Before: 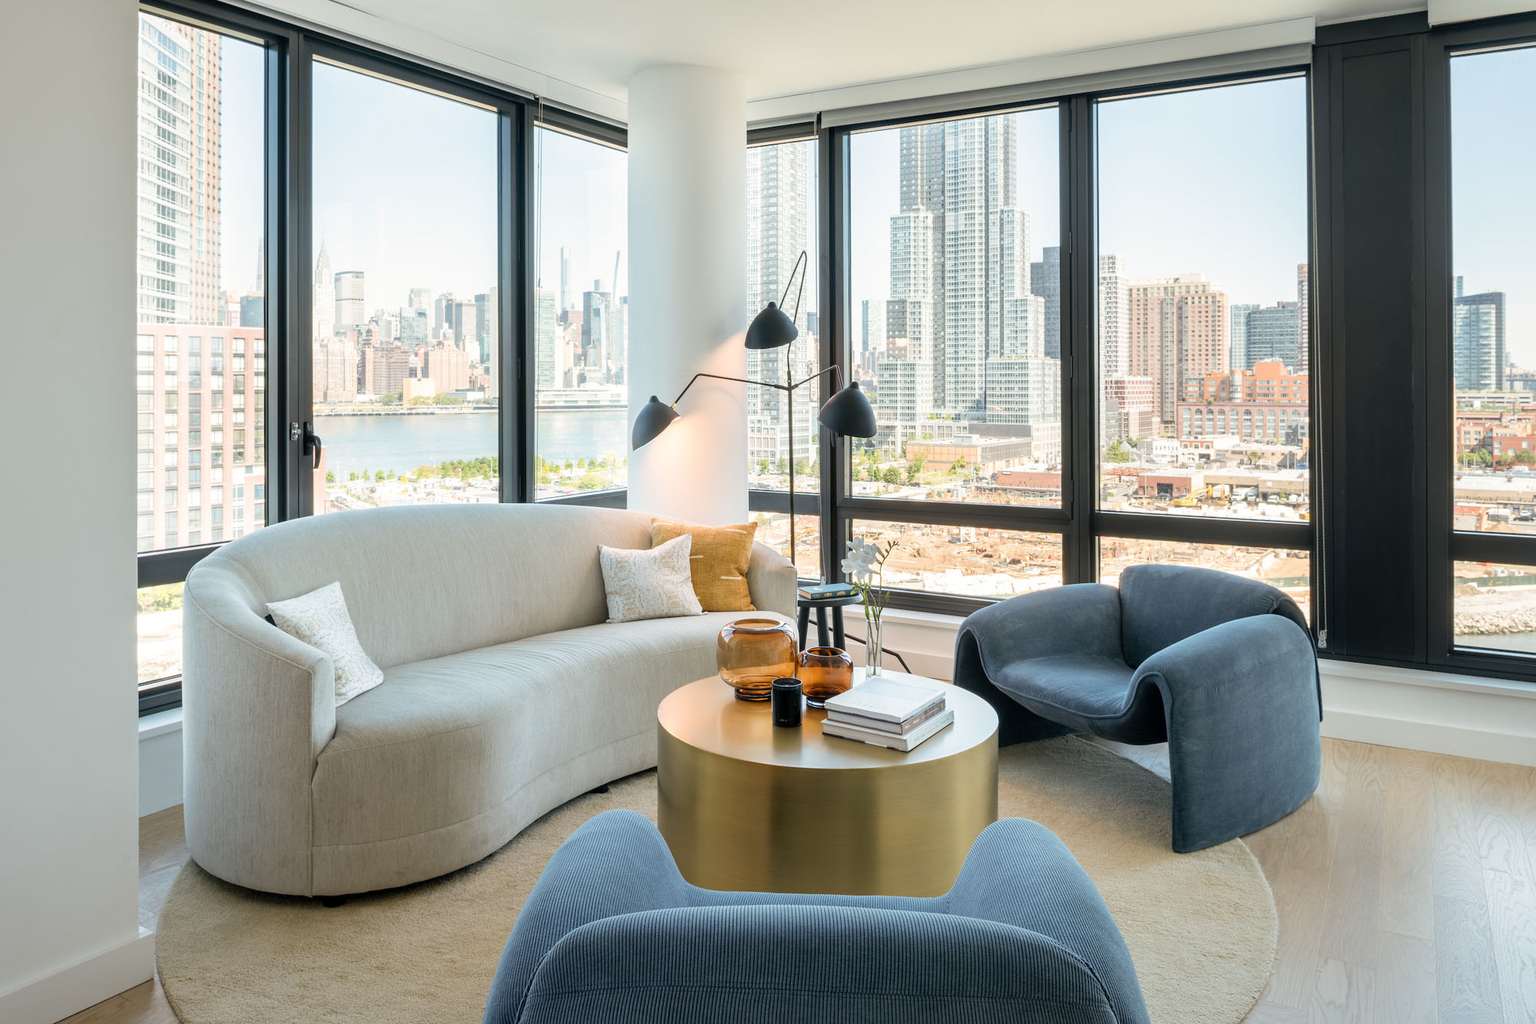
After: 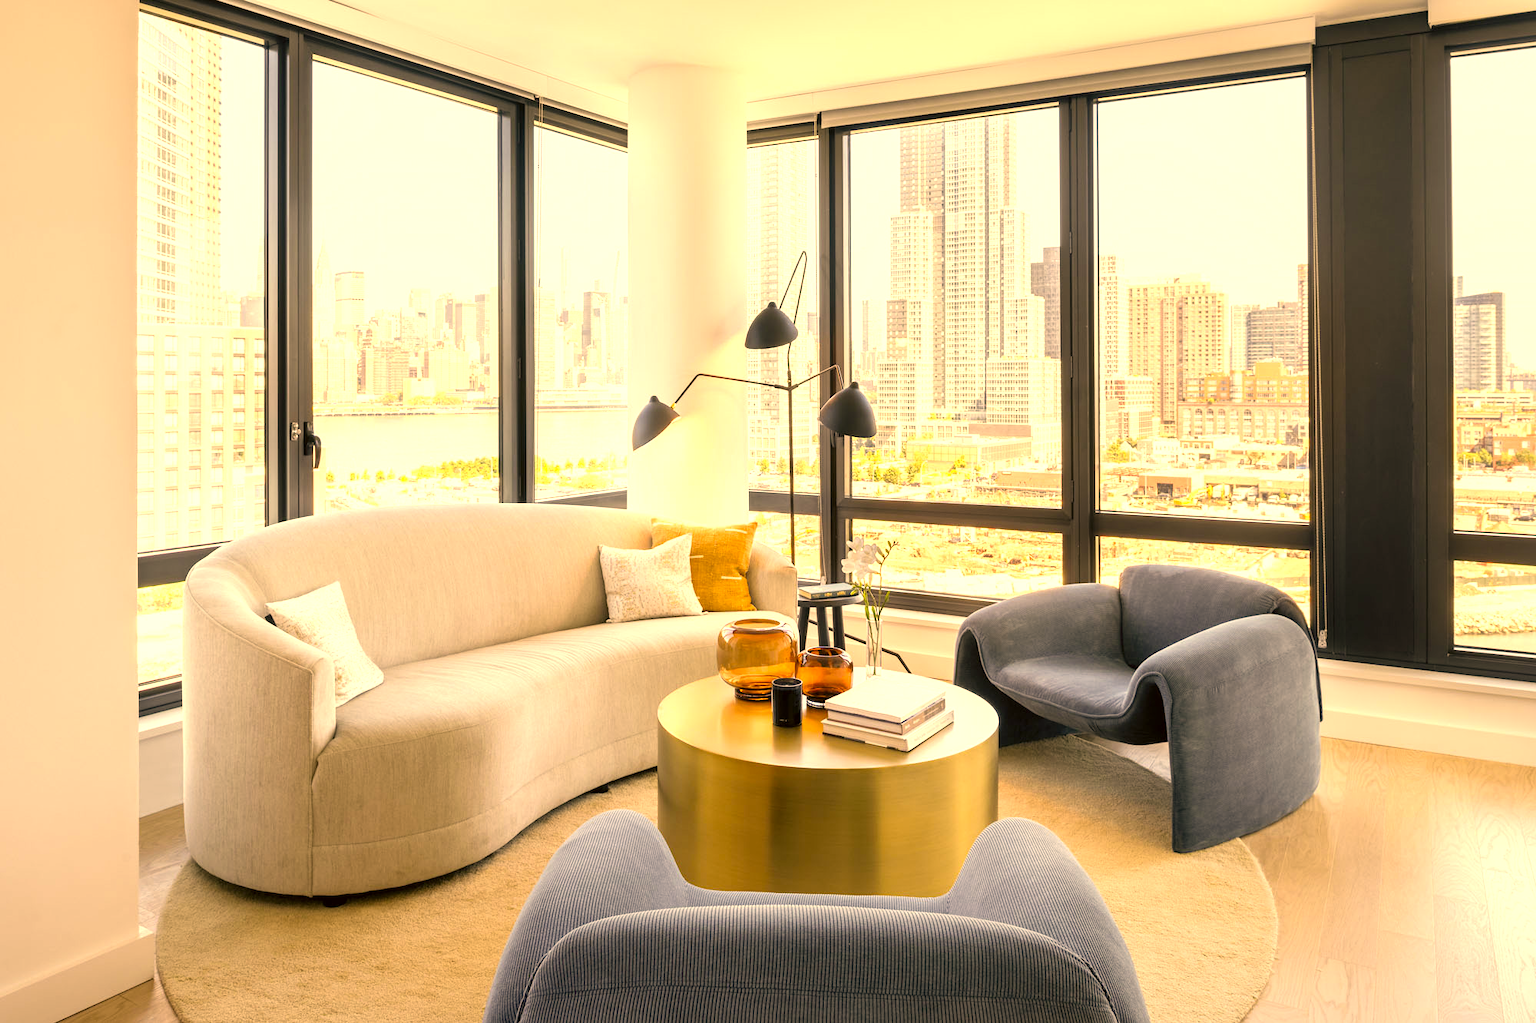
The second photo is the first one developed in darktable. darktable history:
color correction: highlights a* 17.92, highlights b* 35.18, shadows a* 1.79, shadows b* 6, saturation 1.04
exposure: black level correction 0, exposure 0.694 EV, compensate exposure bias true, compensate highlight preservation false
